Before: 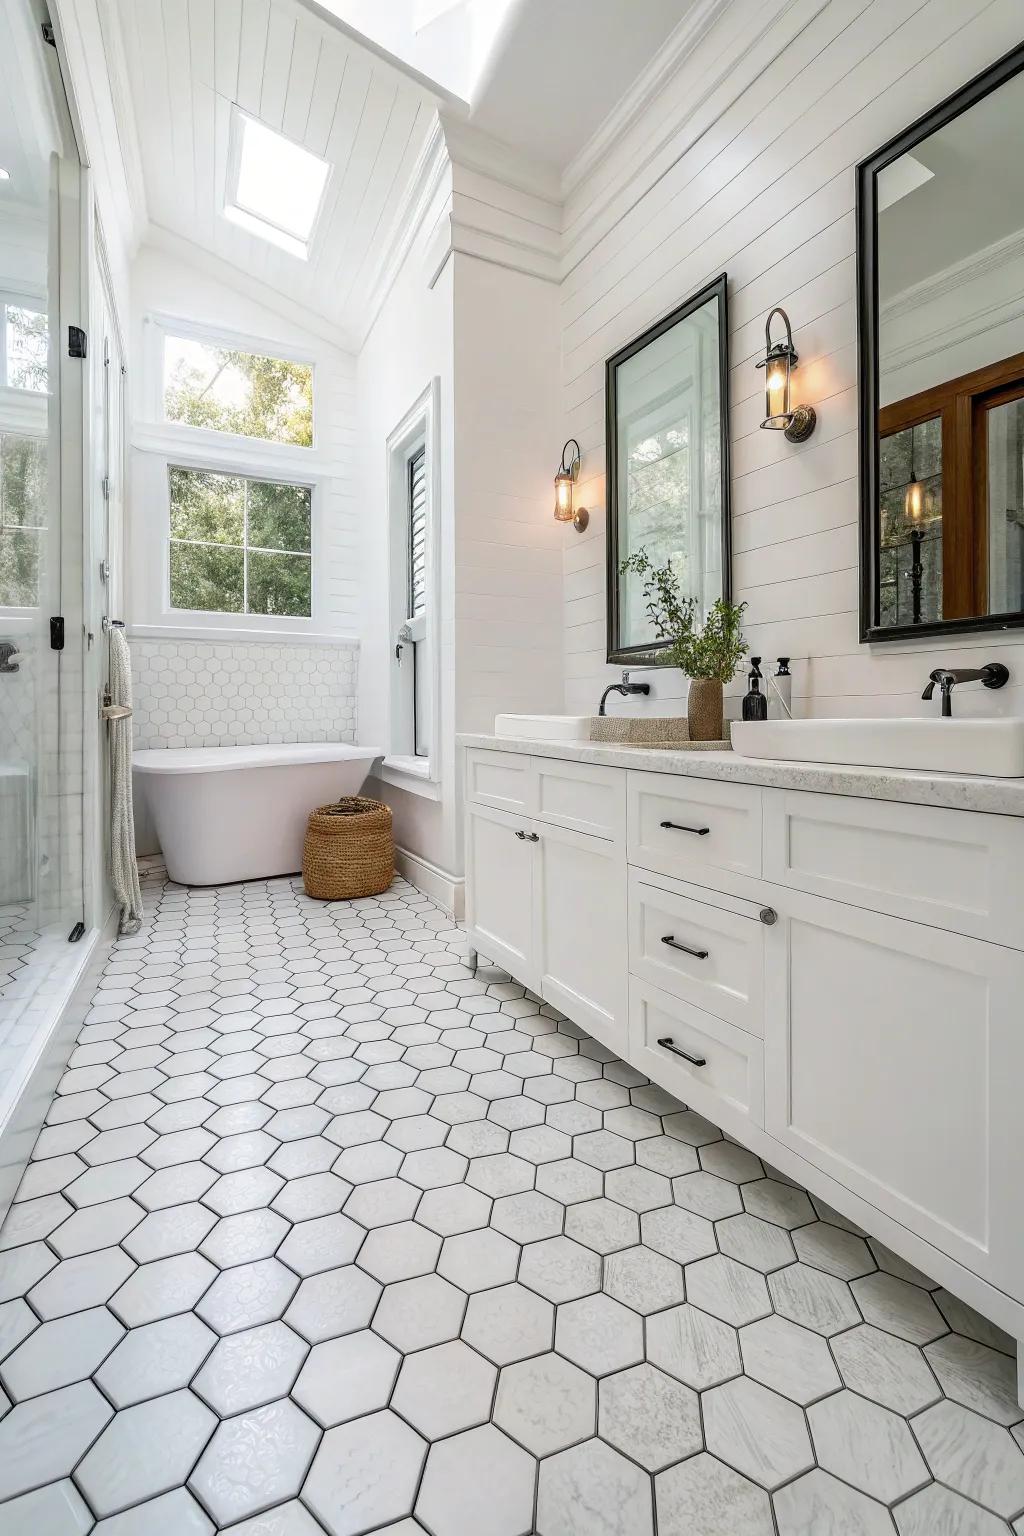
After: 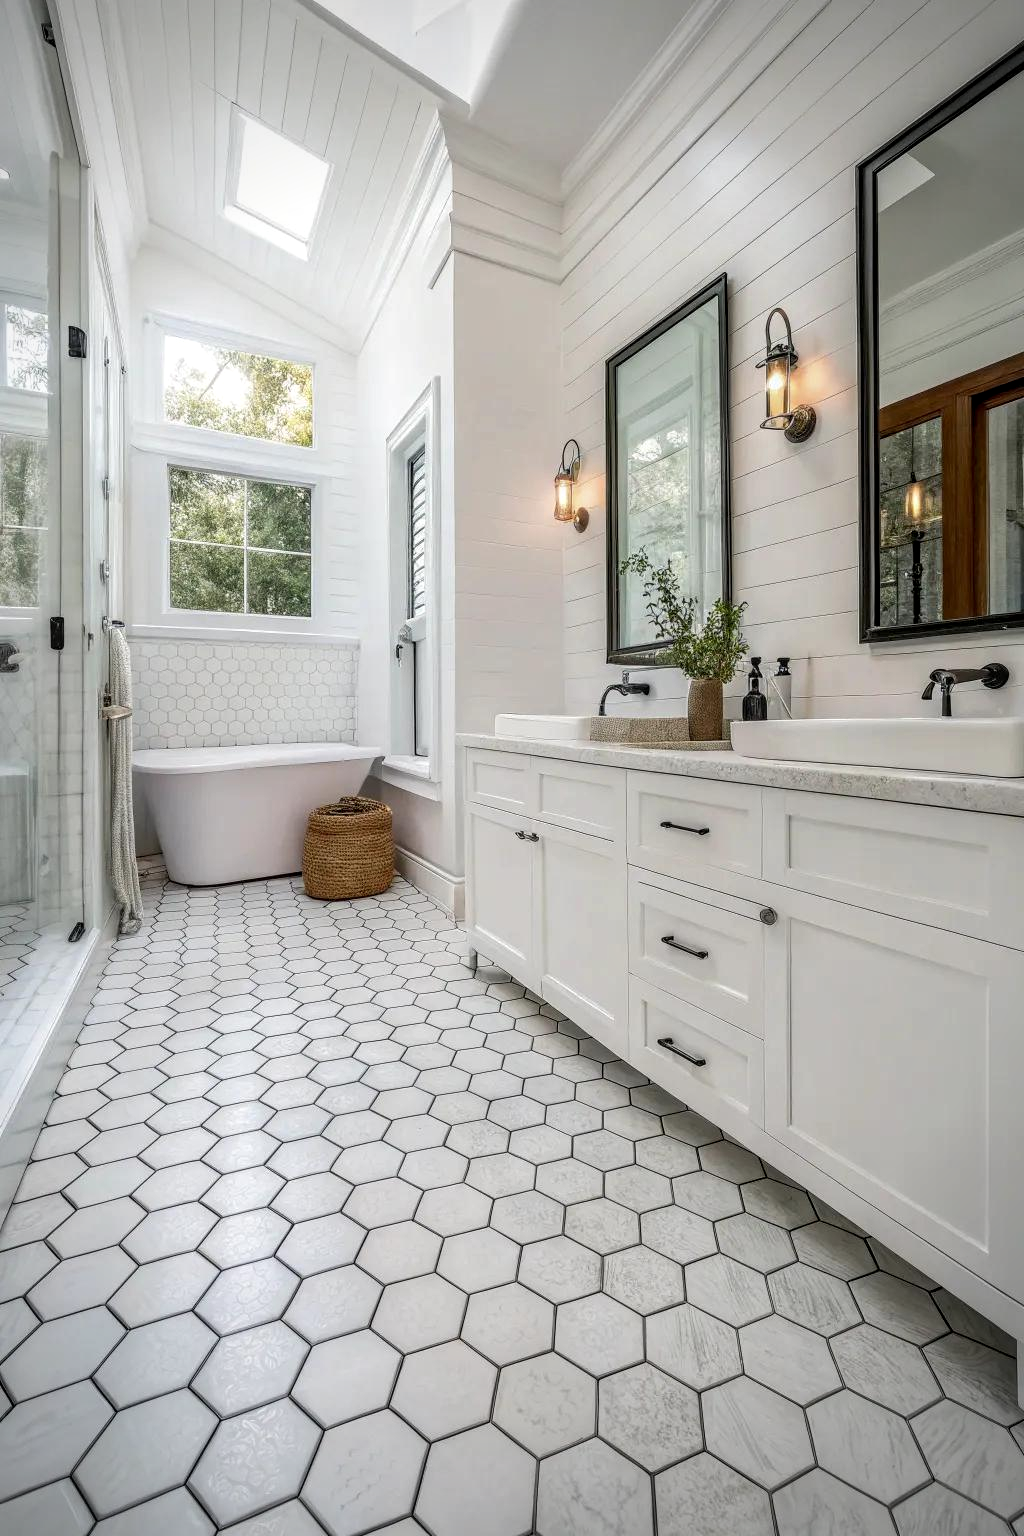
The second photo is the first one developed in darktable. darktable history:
exposure: exposure -0.04 EV, compensate highlight preservation false
local contrast: on, module defaults
vignetting: fall-off start 71.74%
